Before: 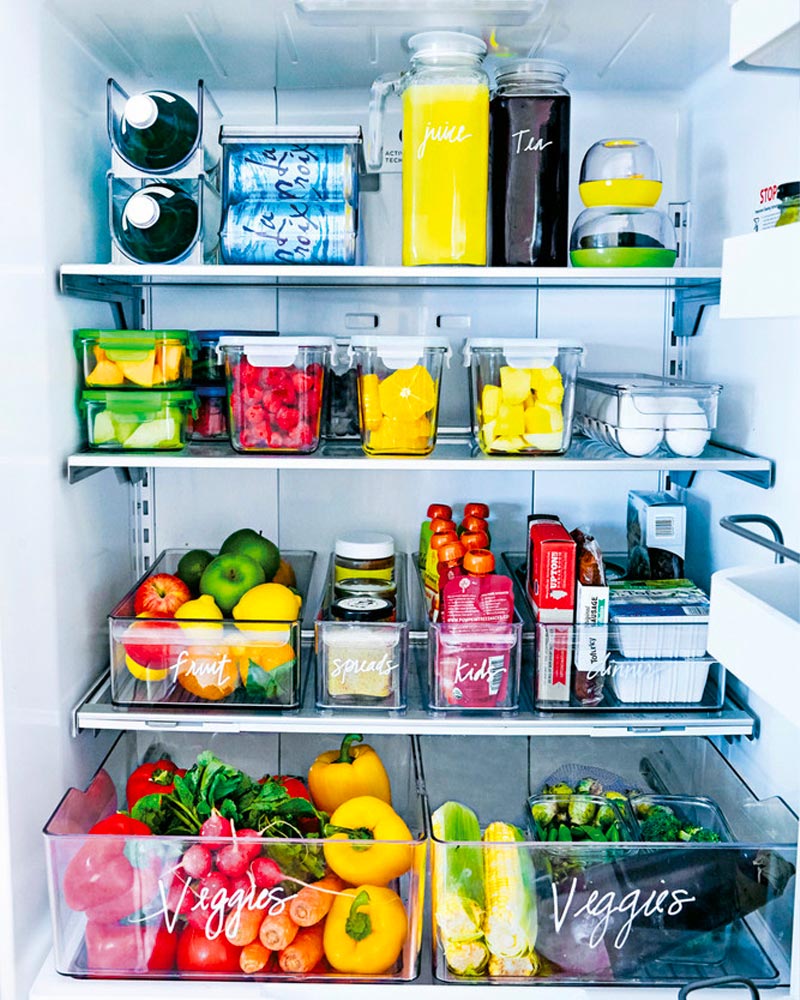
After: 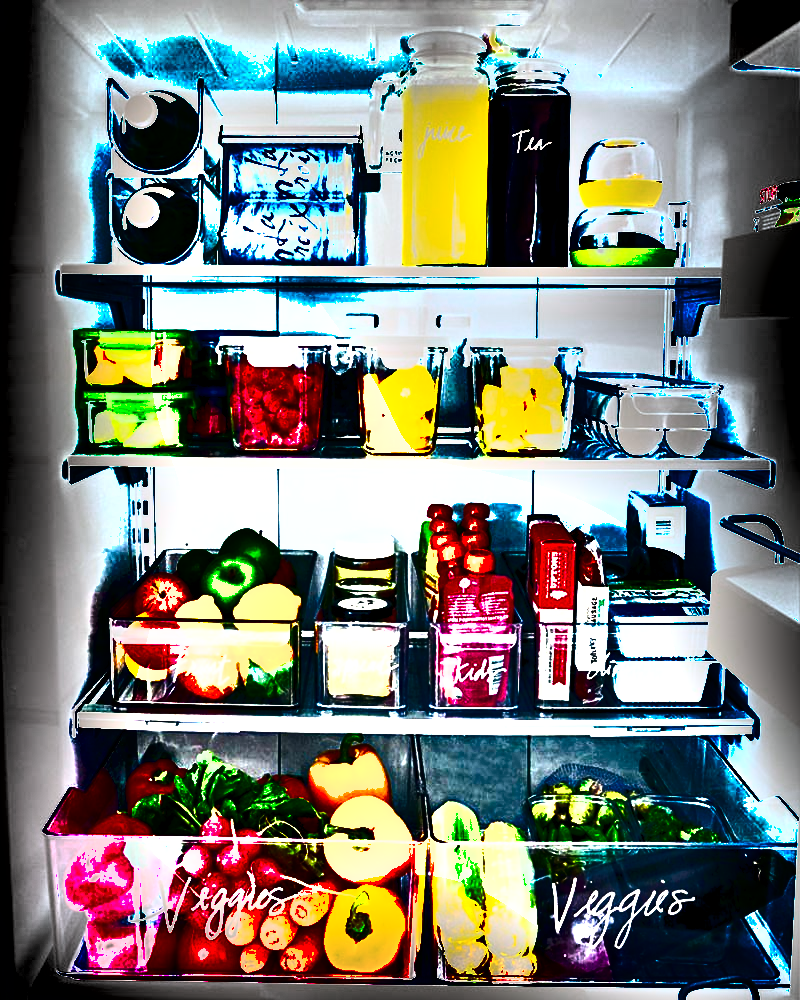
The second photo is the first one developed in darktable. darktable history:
exposure: black level correction 0, exposure 1.454 EV, compensate highlight preservation false
shadows and highlights: shadows 20.87, highlights -81.55, soften with gaussian
color balance rgb: highlights gain › chroma 2.867%, highlights gain › hue 62.19°, global offset › luminance -0.894%, perceptual saturation grading › global saturation 19.812%, global vibrance 9.705%
local contrast: mode bilateral grid, contrast 20, coarseness 50, detail 119%, midtone range 0.2
